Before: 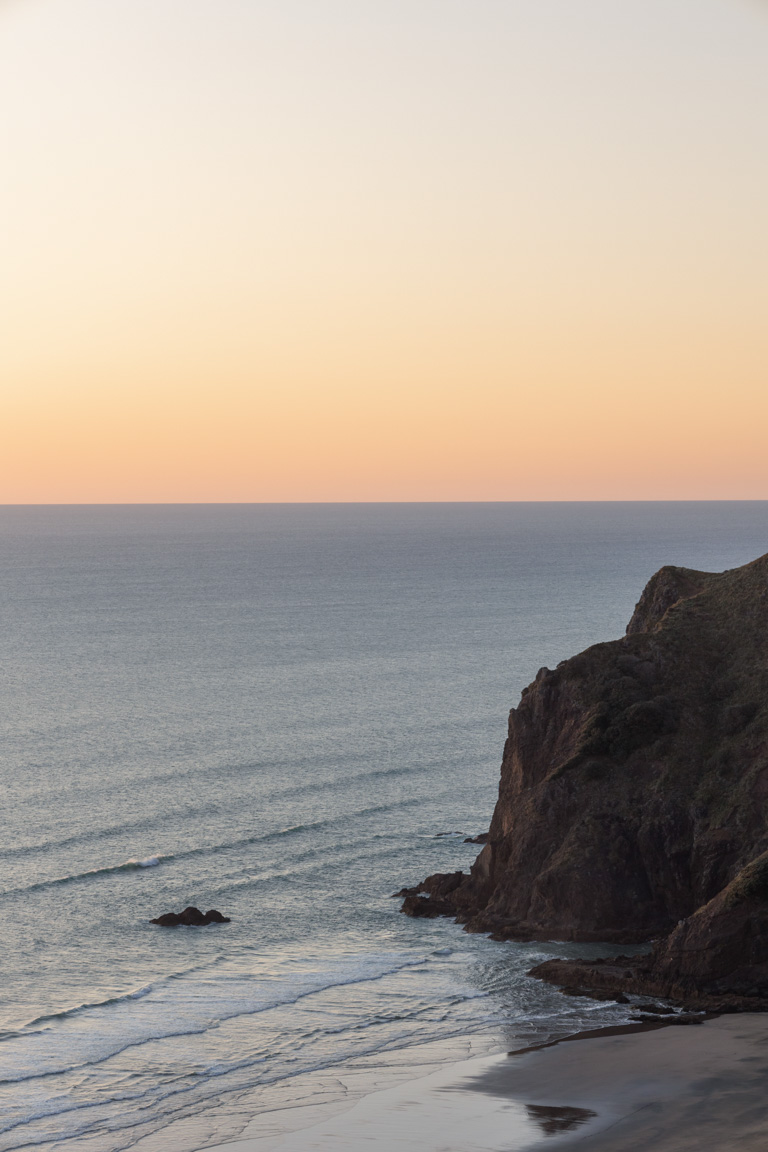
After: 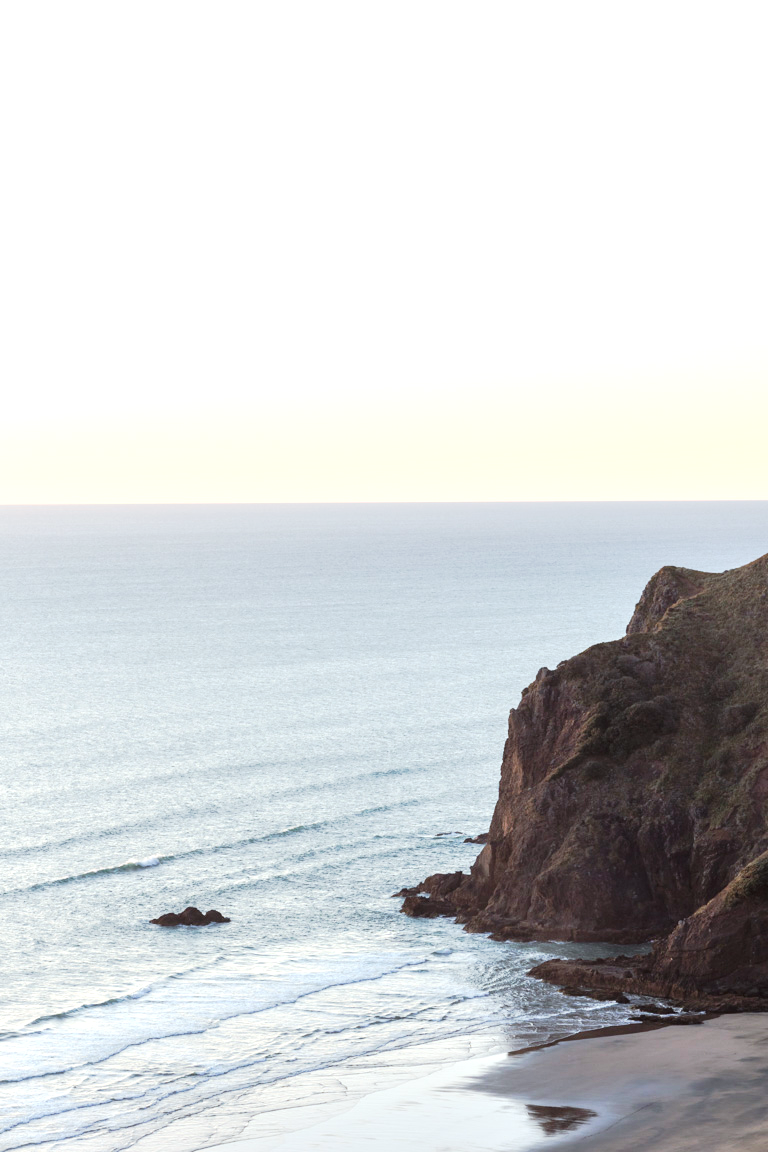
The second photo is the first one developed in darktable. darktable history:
exposure: black level correction 0, exposure 1.282 EV, compensate exposure bias true, compensate highlight preservation false
tone curve: curves: ch0 [(0, 0.006) (0.037, 0.022) (0.123, 0.105) (0.19, 0.173) (0.277, 0.279) (0.474, 0.517) (0.597, 0.662) (0.687, 0.774) (0.855, 0.891) (1, 0.982)]; ch1 [(0, 0) (0.243, 0.245) (0.422, 0.415) (0.493, 0.498) (0.508, 0.503) (0.531, 0.55) (0.551, 0.582) (0.626, 0.672) (0.694, 0.732) (1, 1)]; ch2 [(0, 0) (0.249, 0.216) (0.356, 0.329) (0.424, 0.442) (0.476, 0.477) (0.498, 0.503) (0.517, 0.524) (0.532, 0.547) (0.562, 0.592) (0.614, 0.657) (0.706, 0.748) (0.808, 0.809) (0.991, 0.968)], preserve colors none
color correction: highlights a* -2.82, highlights b* -2.44, shadows a* 2.38, shadows b* 3.02
